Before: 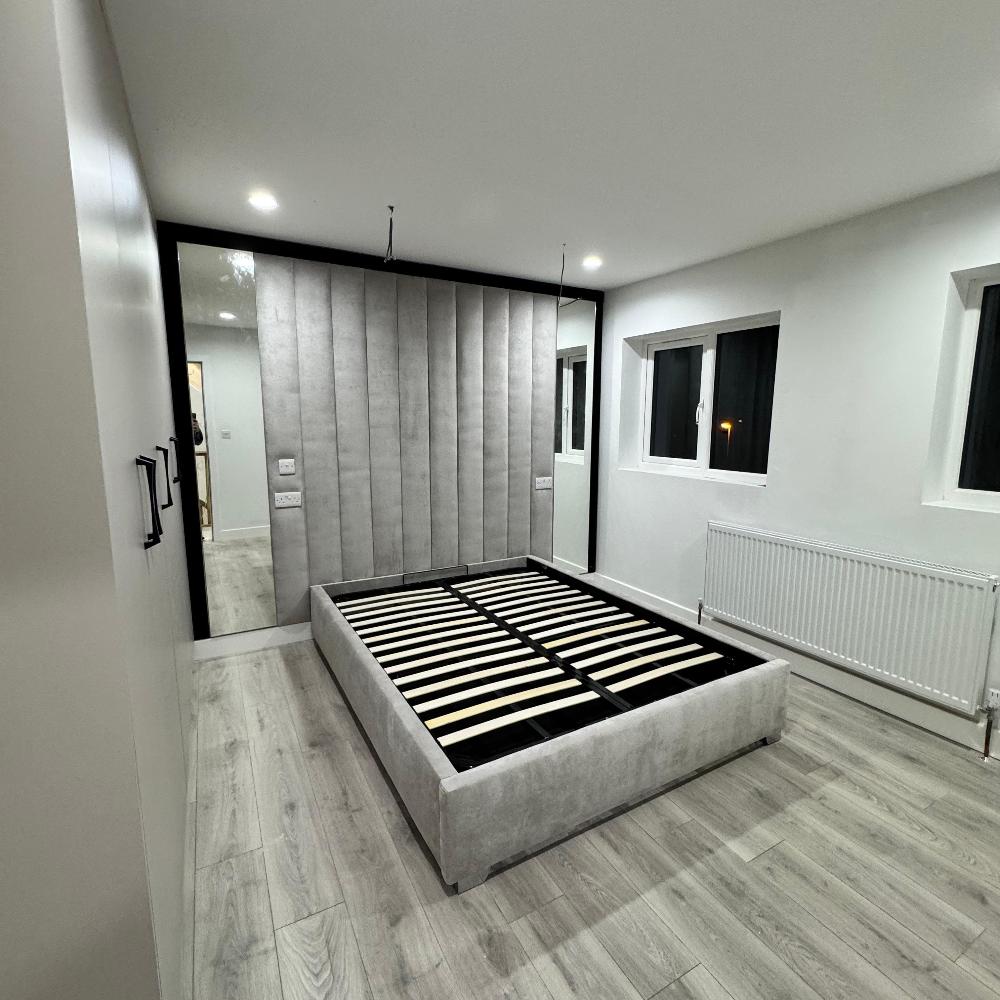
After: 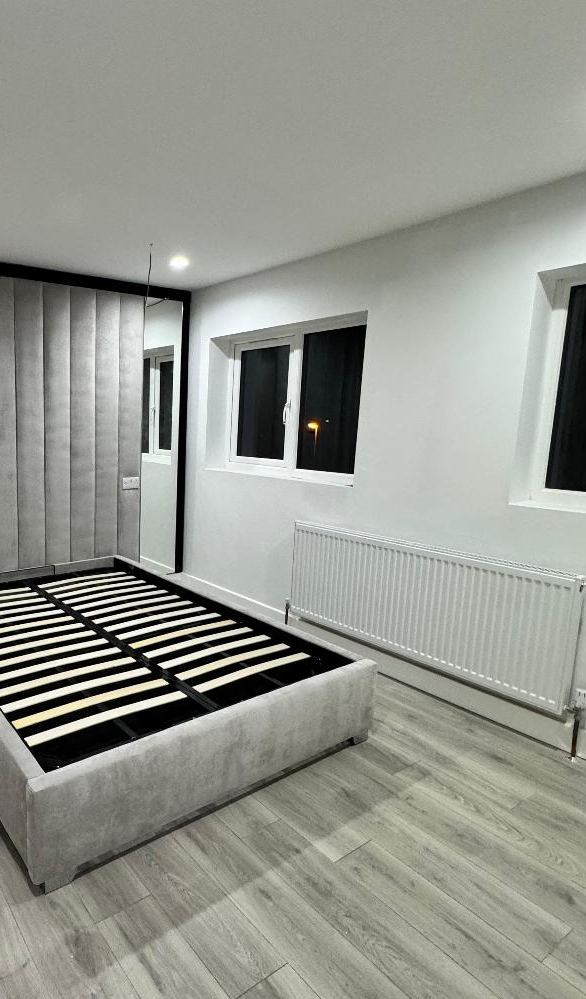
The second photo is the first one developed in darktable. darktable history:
crop: left 41.333%
